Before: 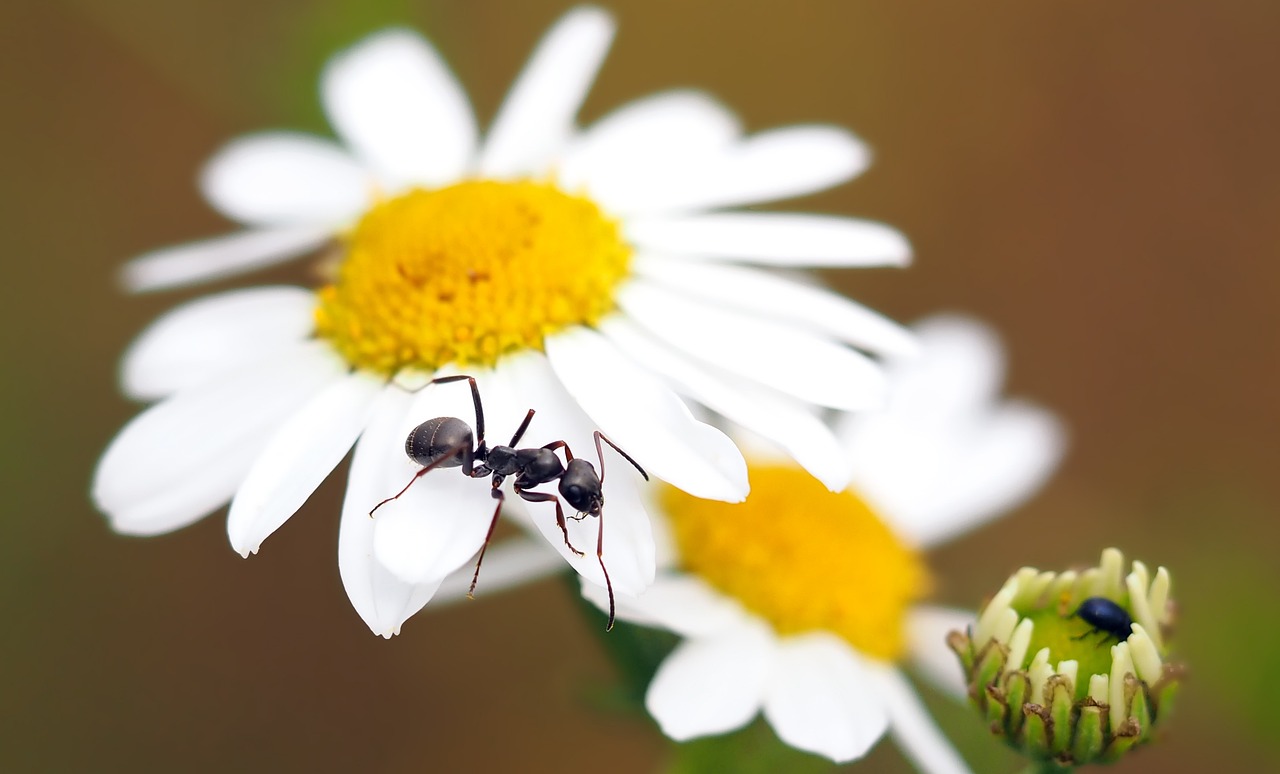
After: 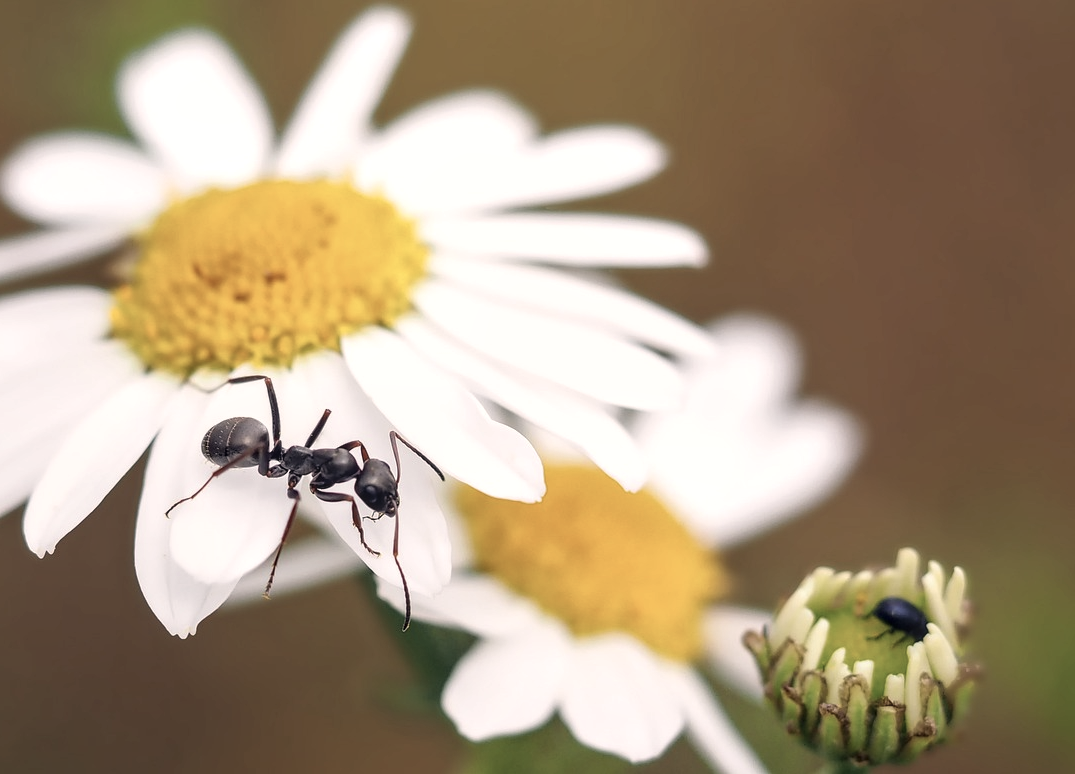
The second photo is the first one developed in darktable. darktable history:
local contrast: on, module defaults
crop: left 15.951%
color correction: highlights a* 5.58, highlights b* 5.18, saturation 0.643
